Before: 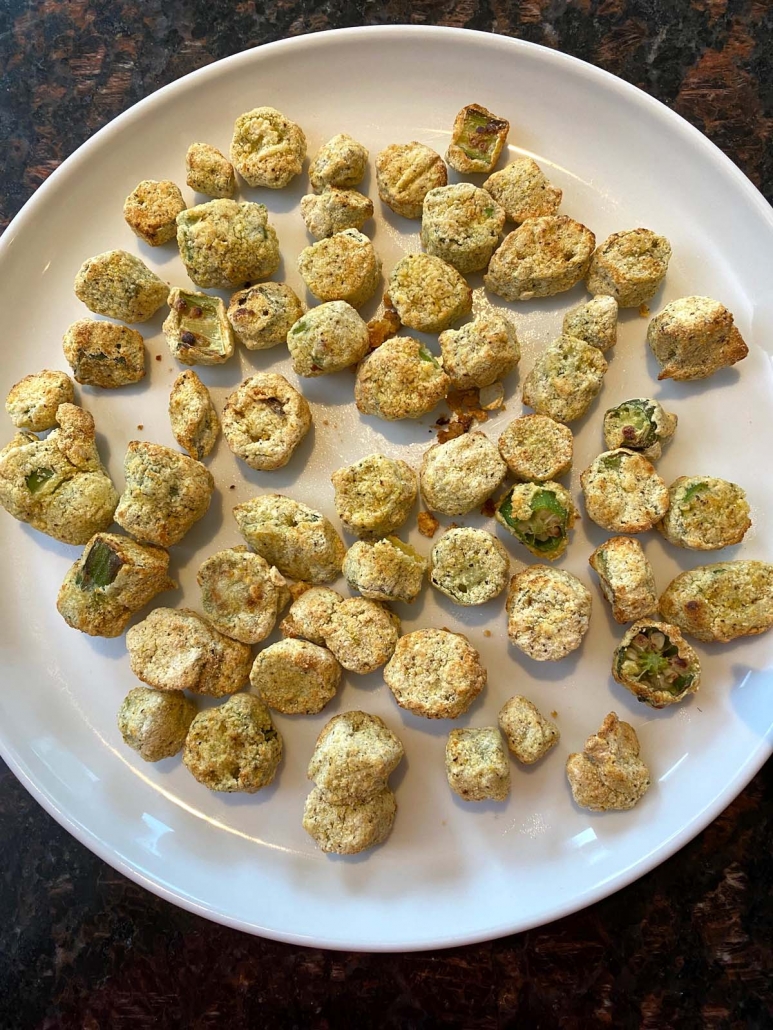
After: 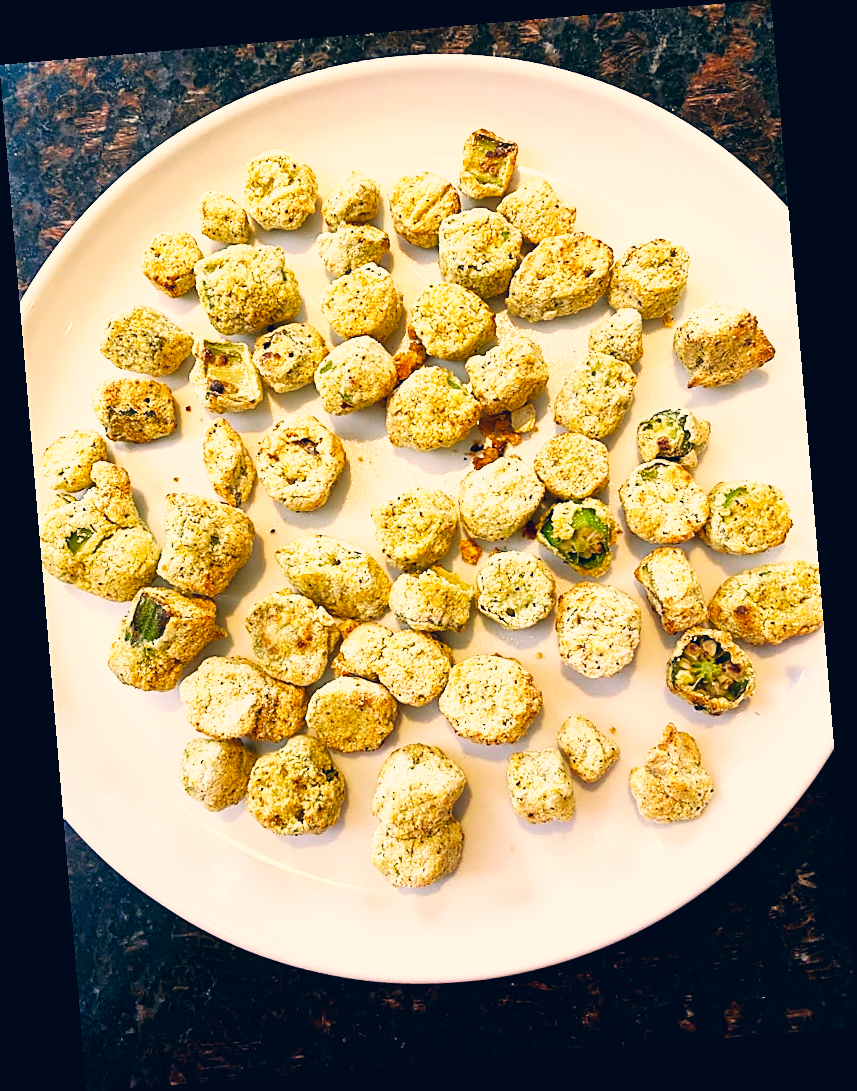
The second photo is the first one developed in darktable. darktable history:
sharpen: on, module defaults
base curve: curves: ch0 [(0, 0) (0.007, 0.004) (0.027, 0.03) (0.046, 0.07) (0.207, 0.54) (0.442, 0.872) (0.673, 0.972) (1, 1)], preserve colors none
rotate and perspective: rotation -4.86°, automatic cropping off
color correction: highlights a* 10.32, highlights b* 14.66, shadows a* -9.59, shadows b* -15.02
